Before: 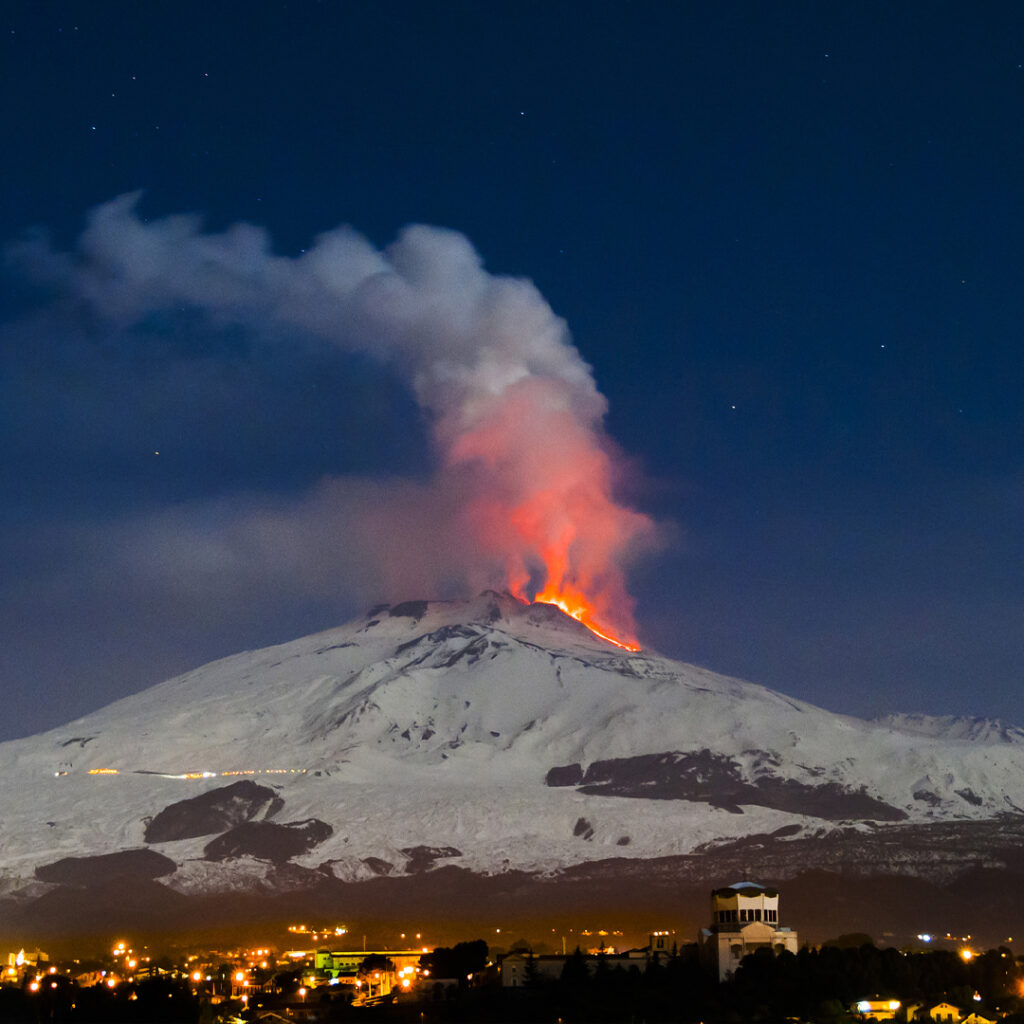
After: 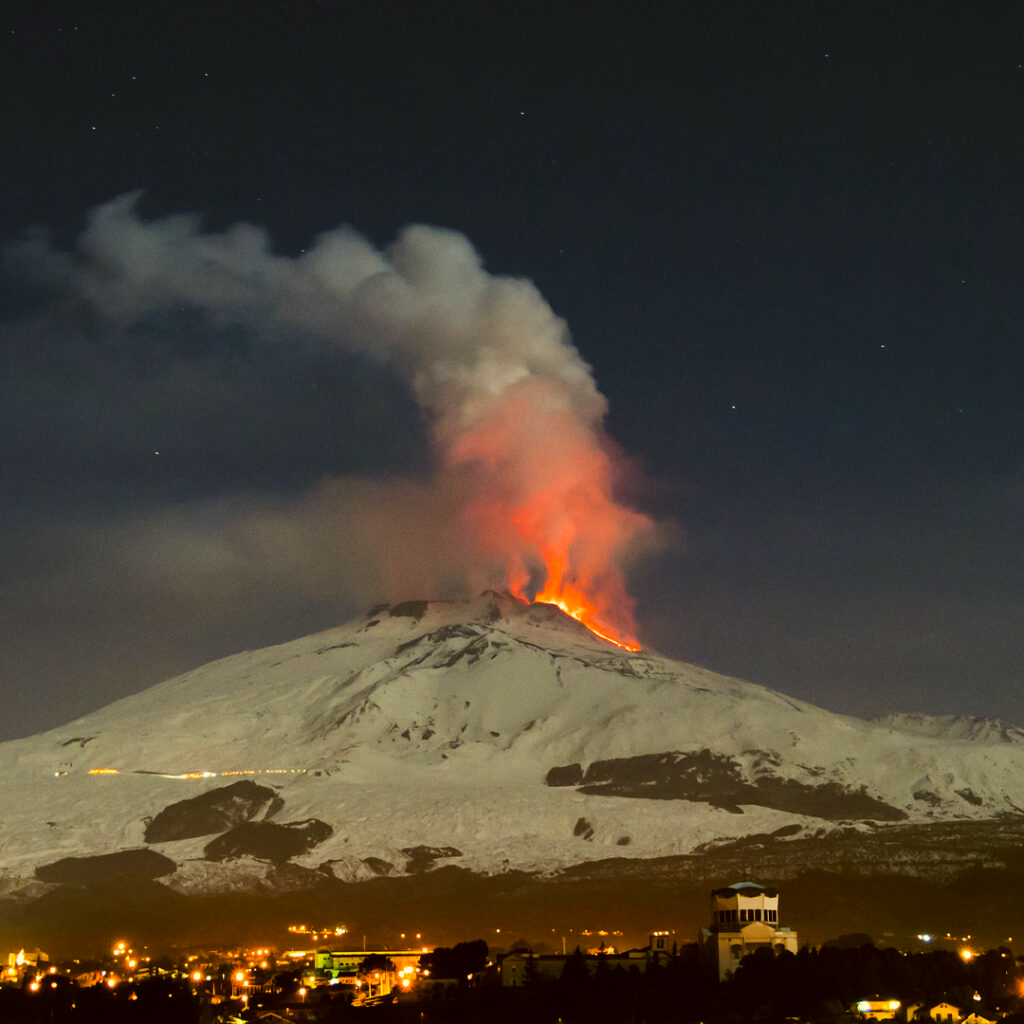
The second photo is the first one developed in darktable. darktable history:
white balance: red 1.029, blue 0.92
color correction: highlights a* -1.43, highlights b* 10.12, shadows a* 0.395, shadows b* 19.35
